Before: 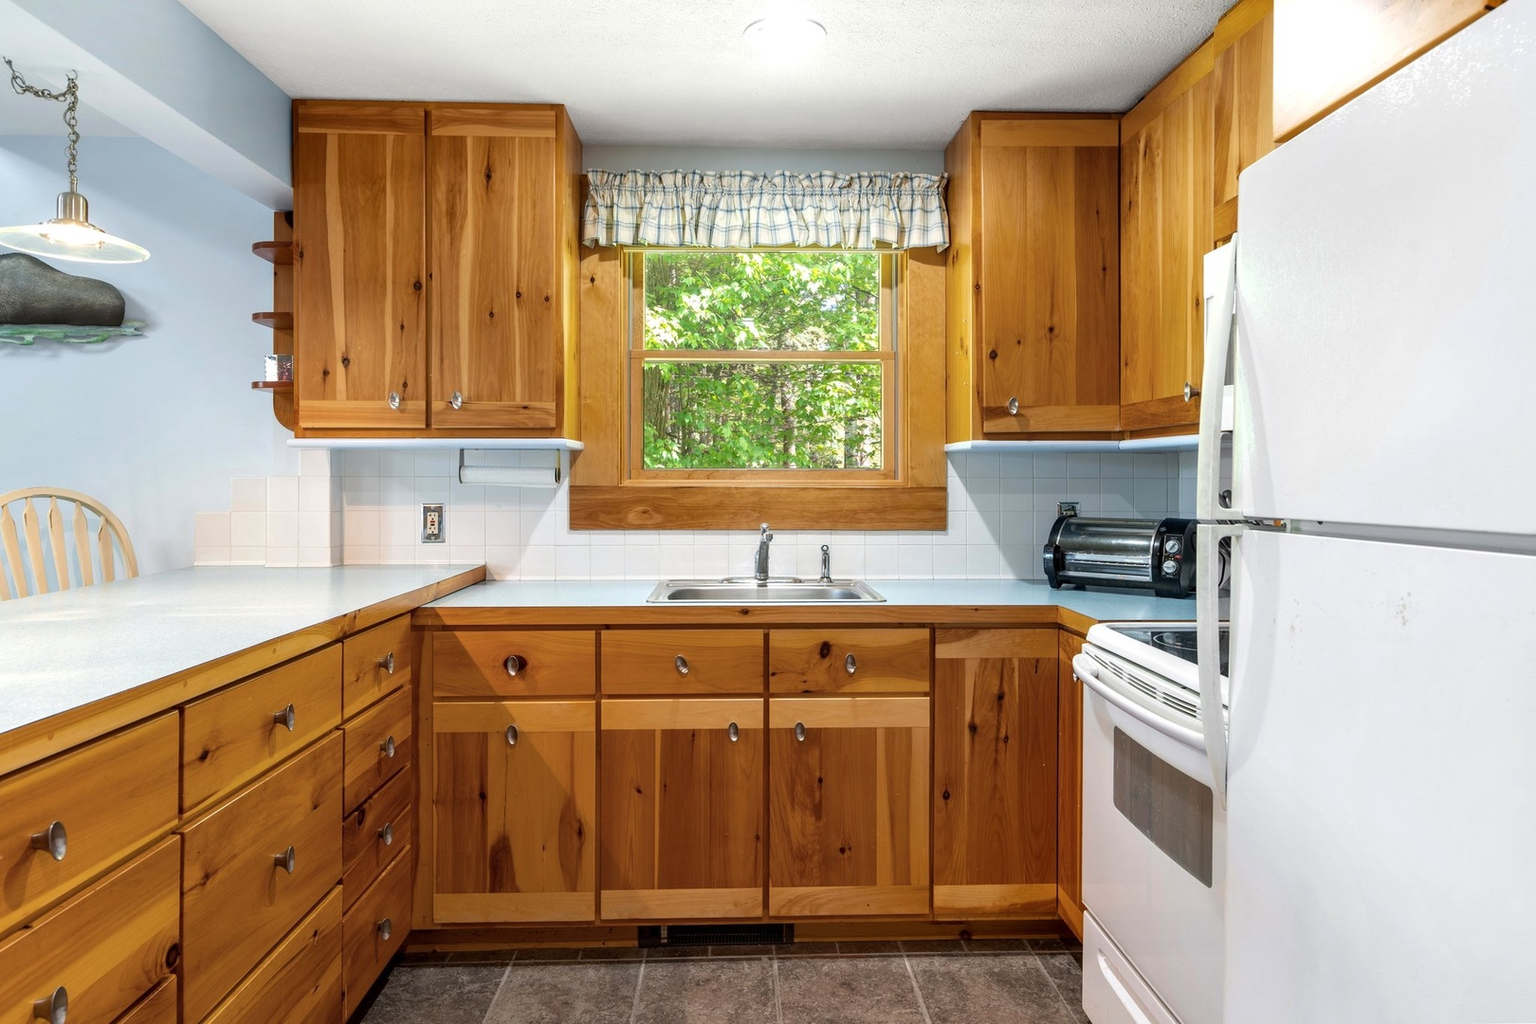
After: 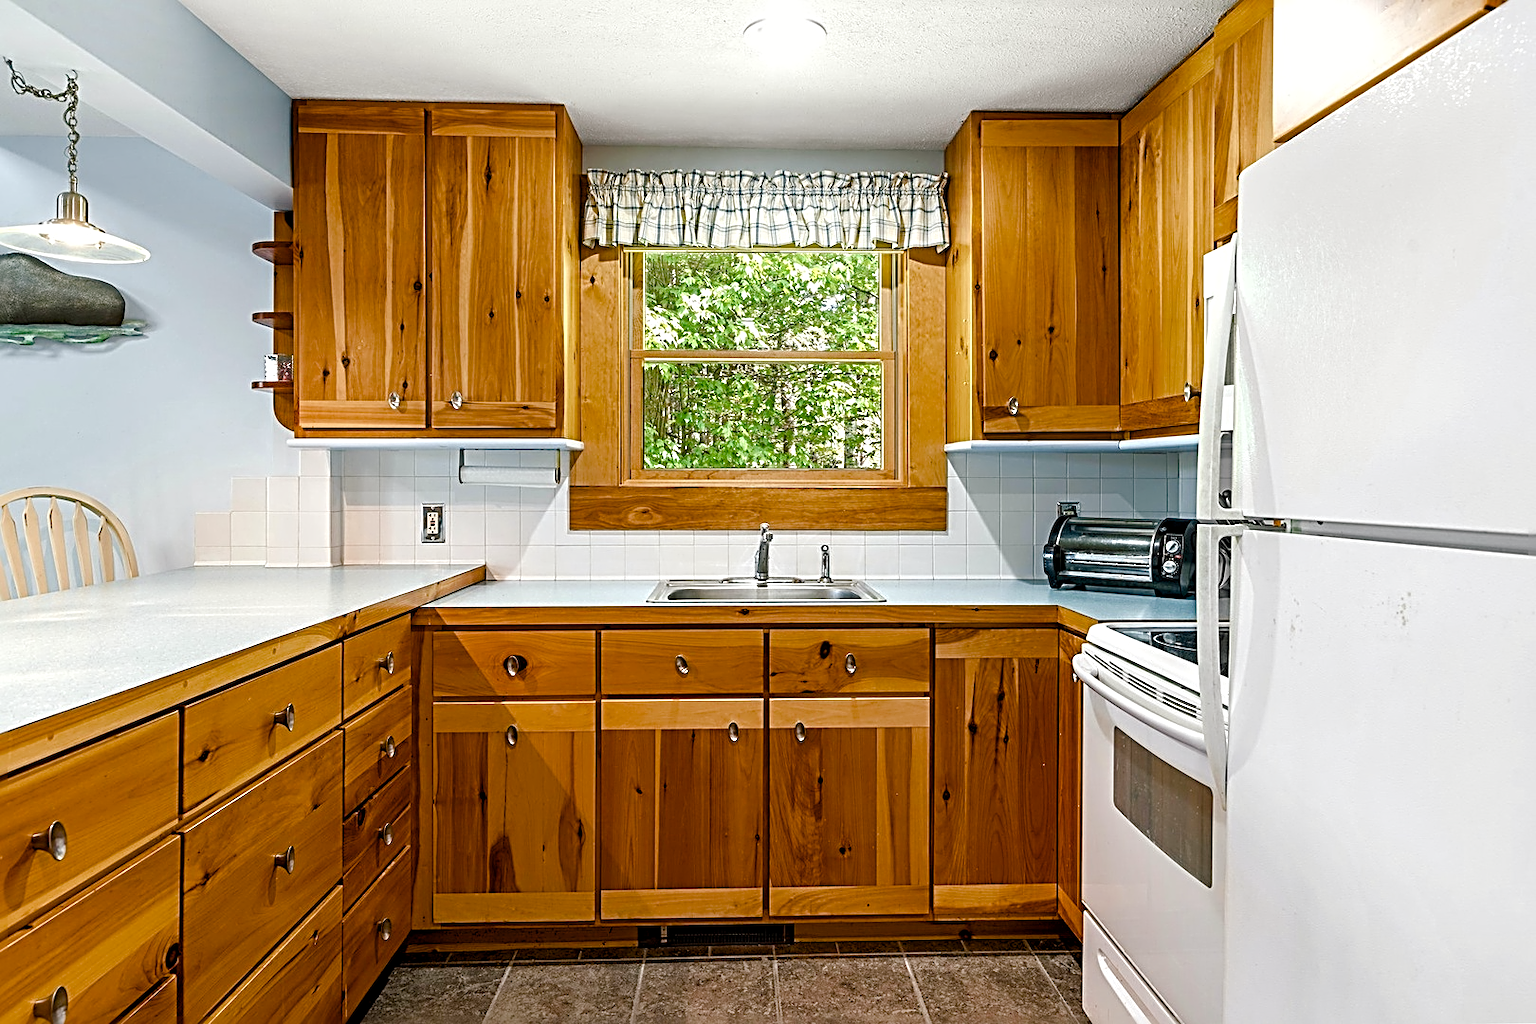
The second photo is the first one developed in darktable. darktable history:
sharpen: radius 3.013, amount 0.766
color balance rgb: shadows lift › chroma 2.046%, shadows lift › hue 185.77°, power › chroma 0.654%, power › hue 60°, perceptual saturation grading › global saturation 24.663%, perceptual saturation grading › highlights -50.936%, perceptual saturation grading › mid-tones 19.598%, perceptual saturation grading › shadows 60.722%
contrast equalizer: y [[0.502, 0.505, 0.512, 0.529, 0.564, 0.588], [0.5 ×6], [0.502, 0.505, 0.512, 0.529, 0.564, 0.588], [0, 0.001, 0.001, 0.004, 0.008, 0.011], [0, 0.001, 0.001, 0.004, 0.008, 0.011]]
